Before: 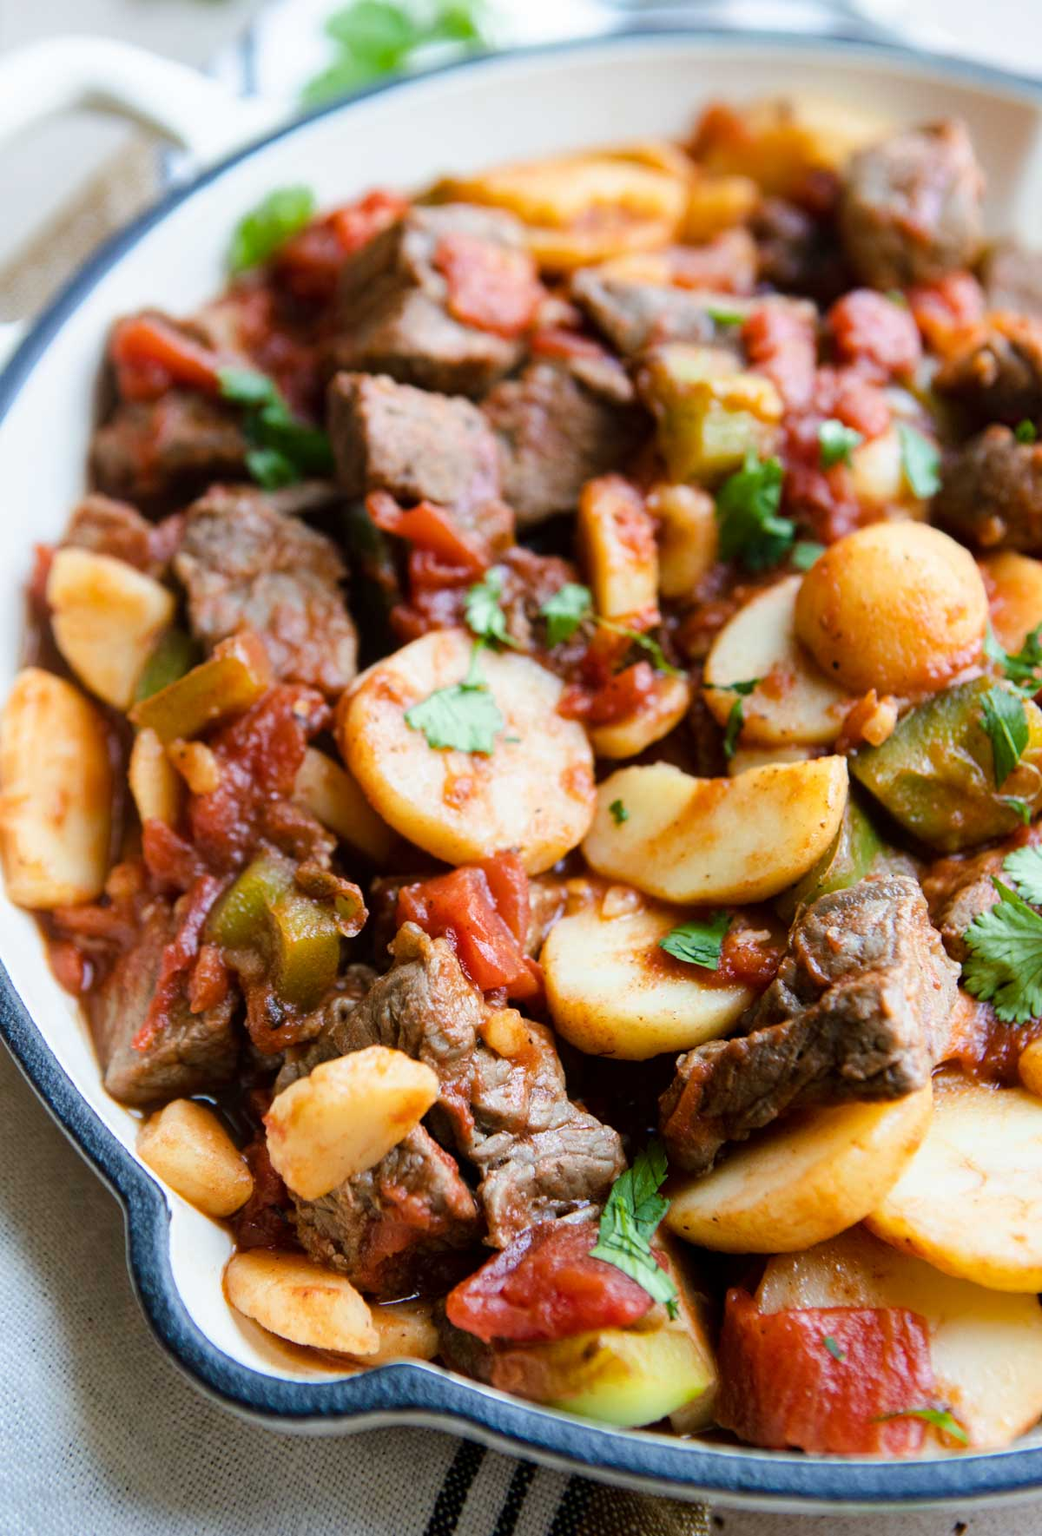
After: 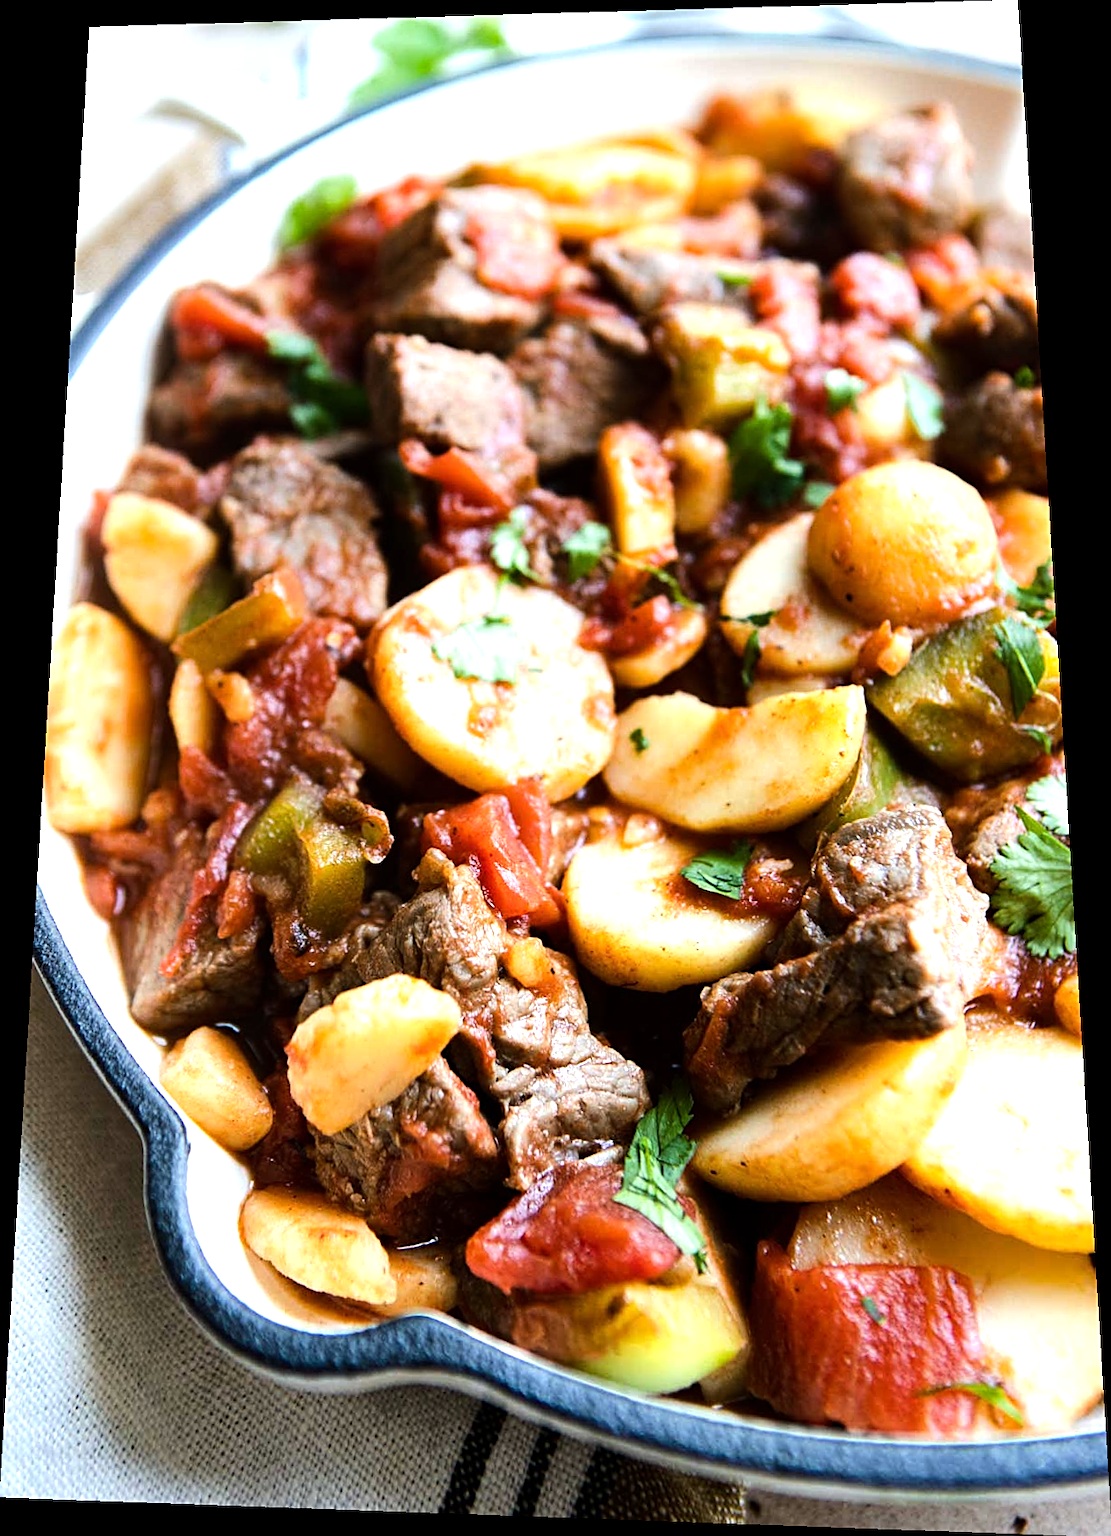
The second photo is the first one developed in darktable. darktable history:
sharpen: on, module defaults
rotate and perspective: rotation 0.128°, lens shift (vertical) -0.181, lens shift (horizontal) -0.044, shear 0.001, automatic cropping off
tone equalizer: -8 EV -0.75 EV, -7 EV -0.7 EV, -6 EV -0.6 EV, -5 EV -0.4 EV, -3 EV 0.4 EV, -2 EV 0.6 EV, -1 EV 0.7 EV, +0 EV 0.75 EV, edges refinement/feathering 500, mask exposure compensation -1.57 EV, preserve details no
